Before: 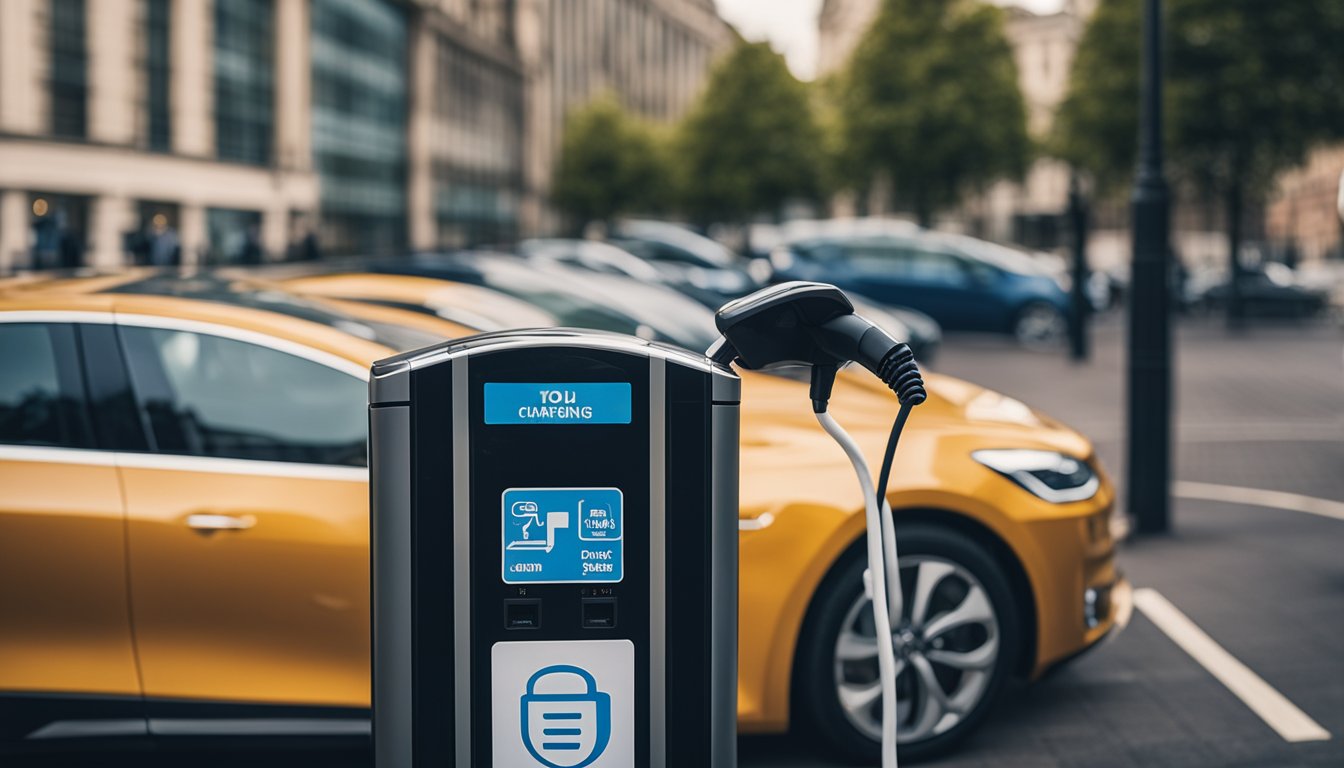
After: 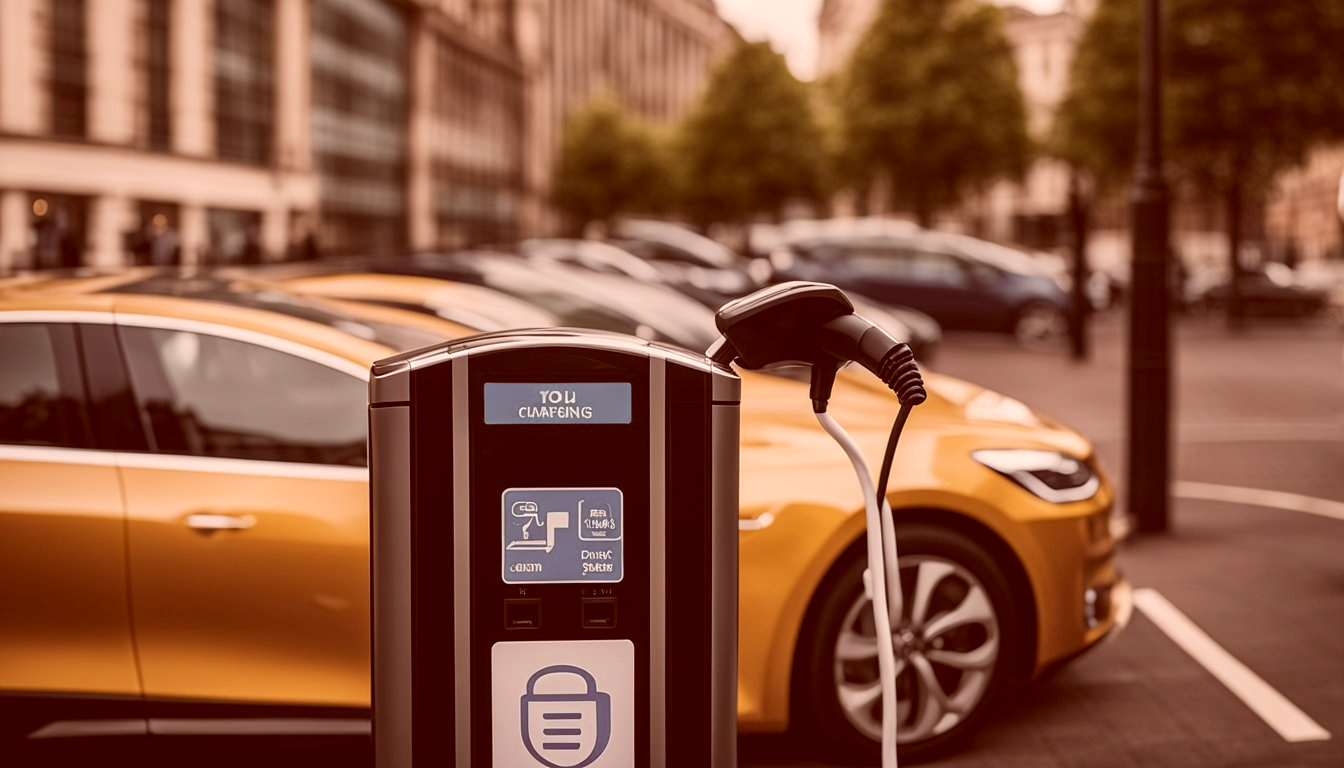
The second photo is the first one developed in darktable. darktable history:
color correction: highlights a* 9.21, highlights b* 8.99, shadows a* 39.47, shadows b* 39.64, saturation 0.765
